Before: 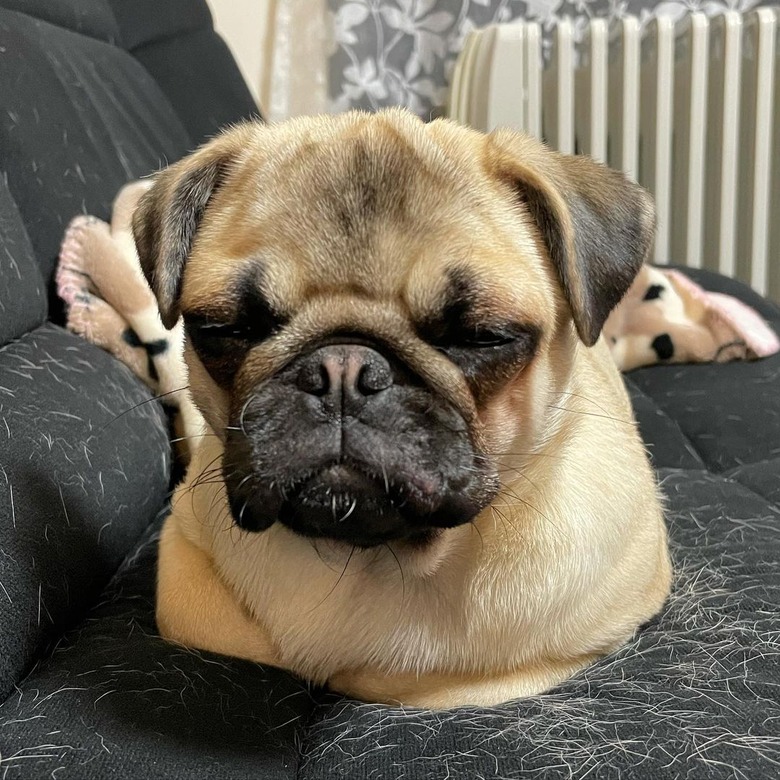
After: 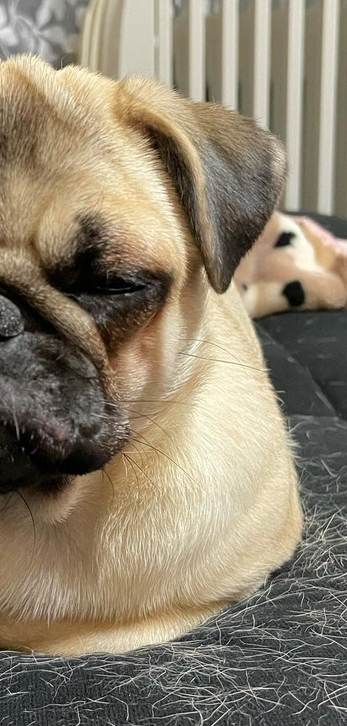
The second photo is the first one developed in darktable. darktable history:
crop: left 47.341%, top 6.876%, right 8.049%
